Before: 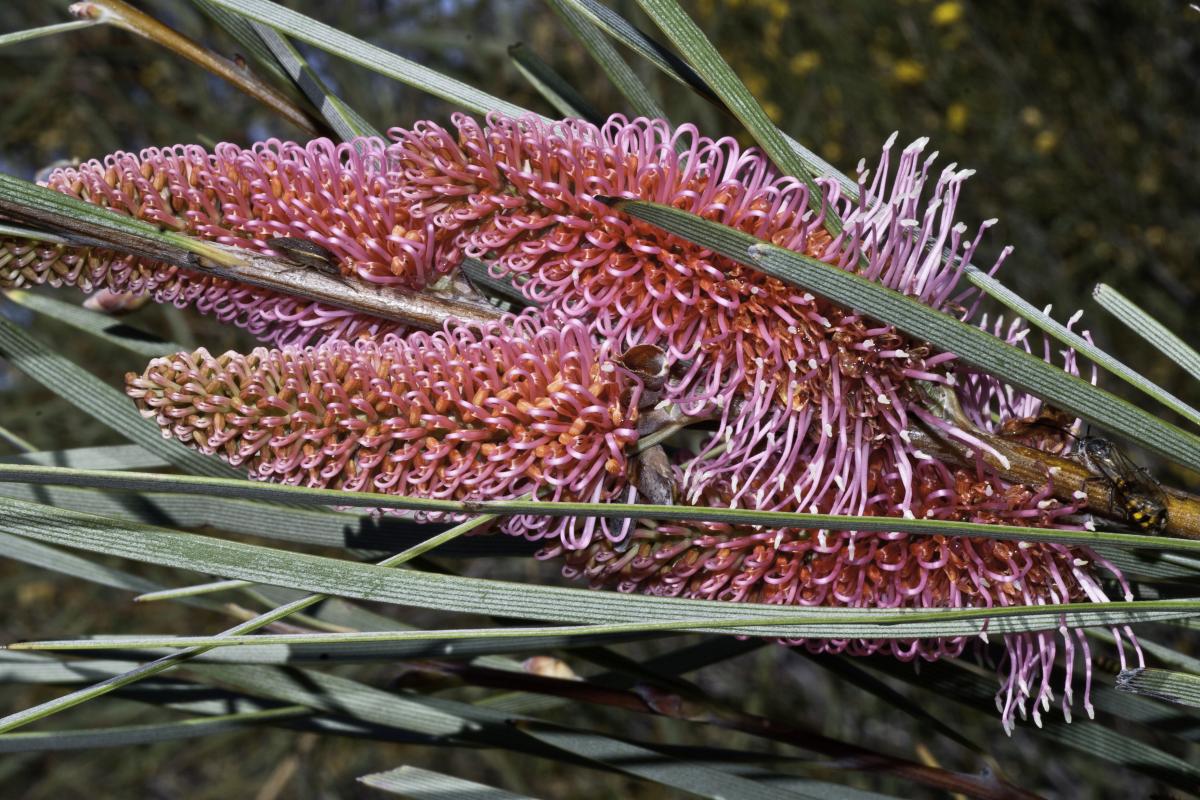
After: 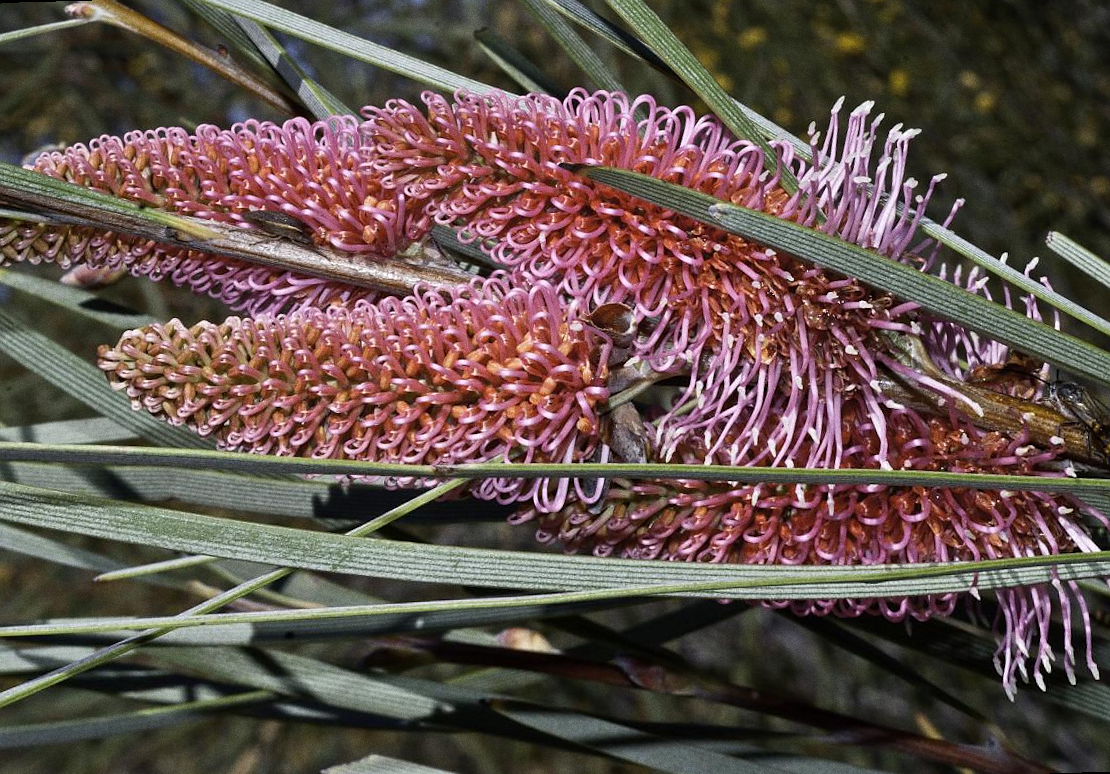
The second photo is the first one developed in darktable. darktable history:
rotate and perspective: rotation -1.68°, lens shift (vertical) -0.146, crop left 0.049, crop right 0.912, crop top 0.032, crop bottom 0.96
grain: coarseness 0.47 ISO
sharpen: radius 0.969, amount 0.604
